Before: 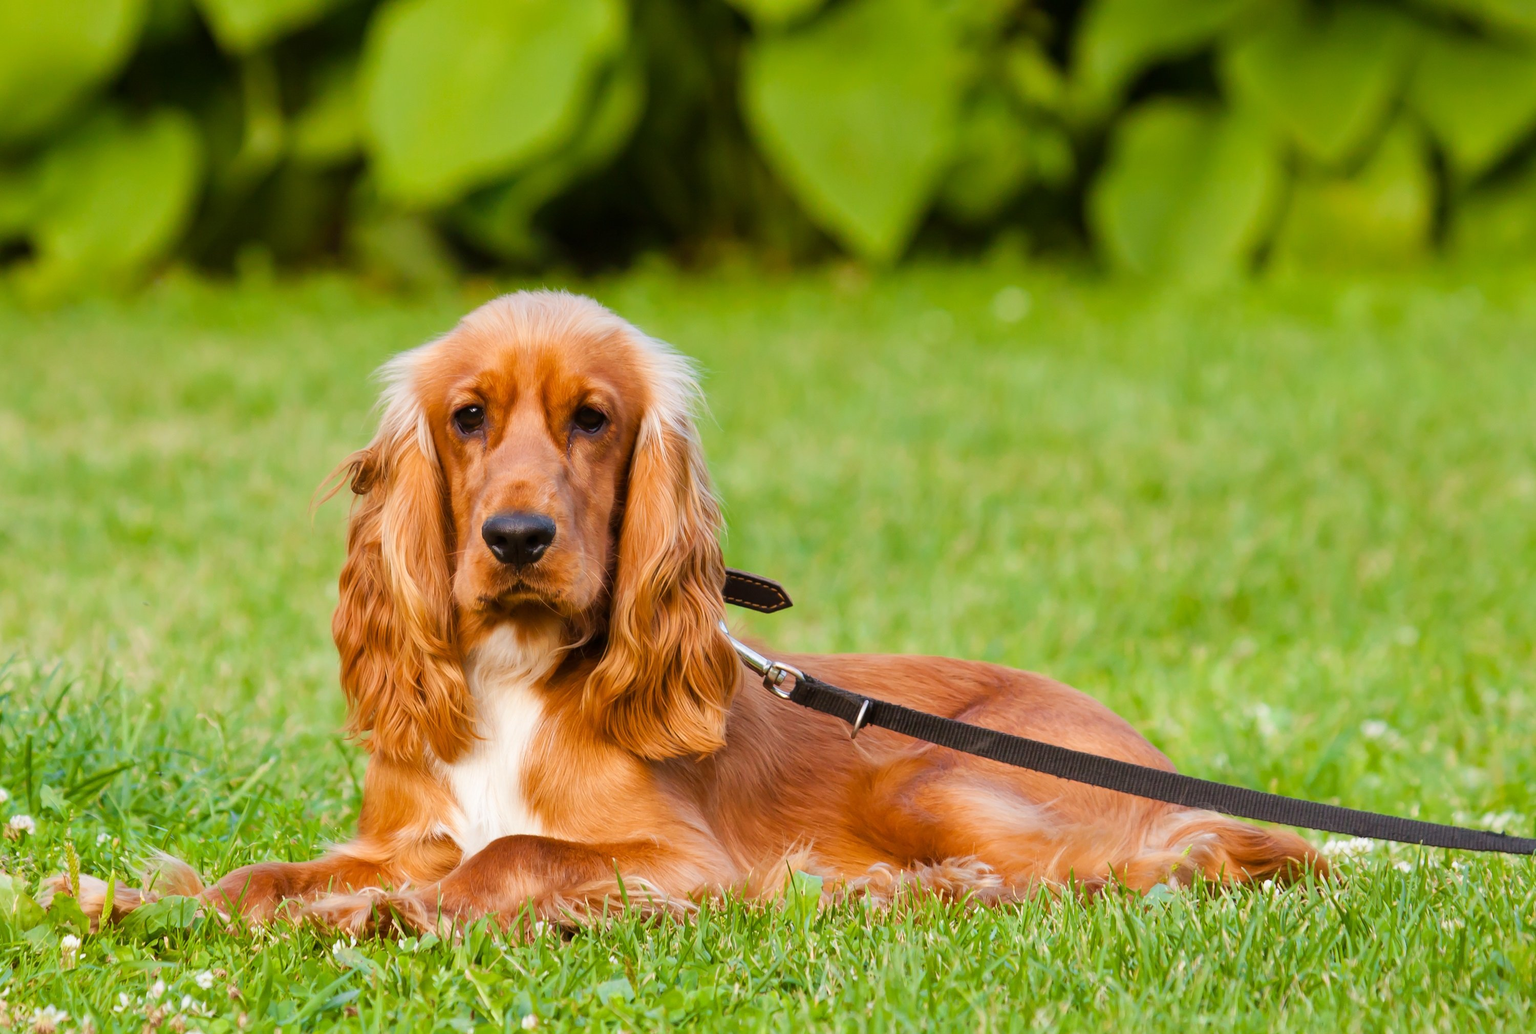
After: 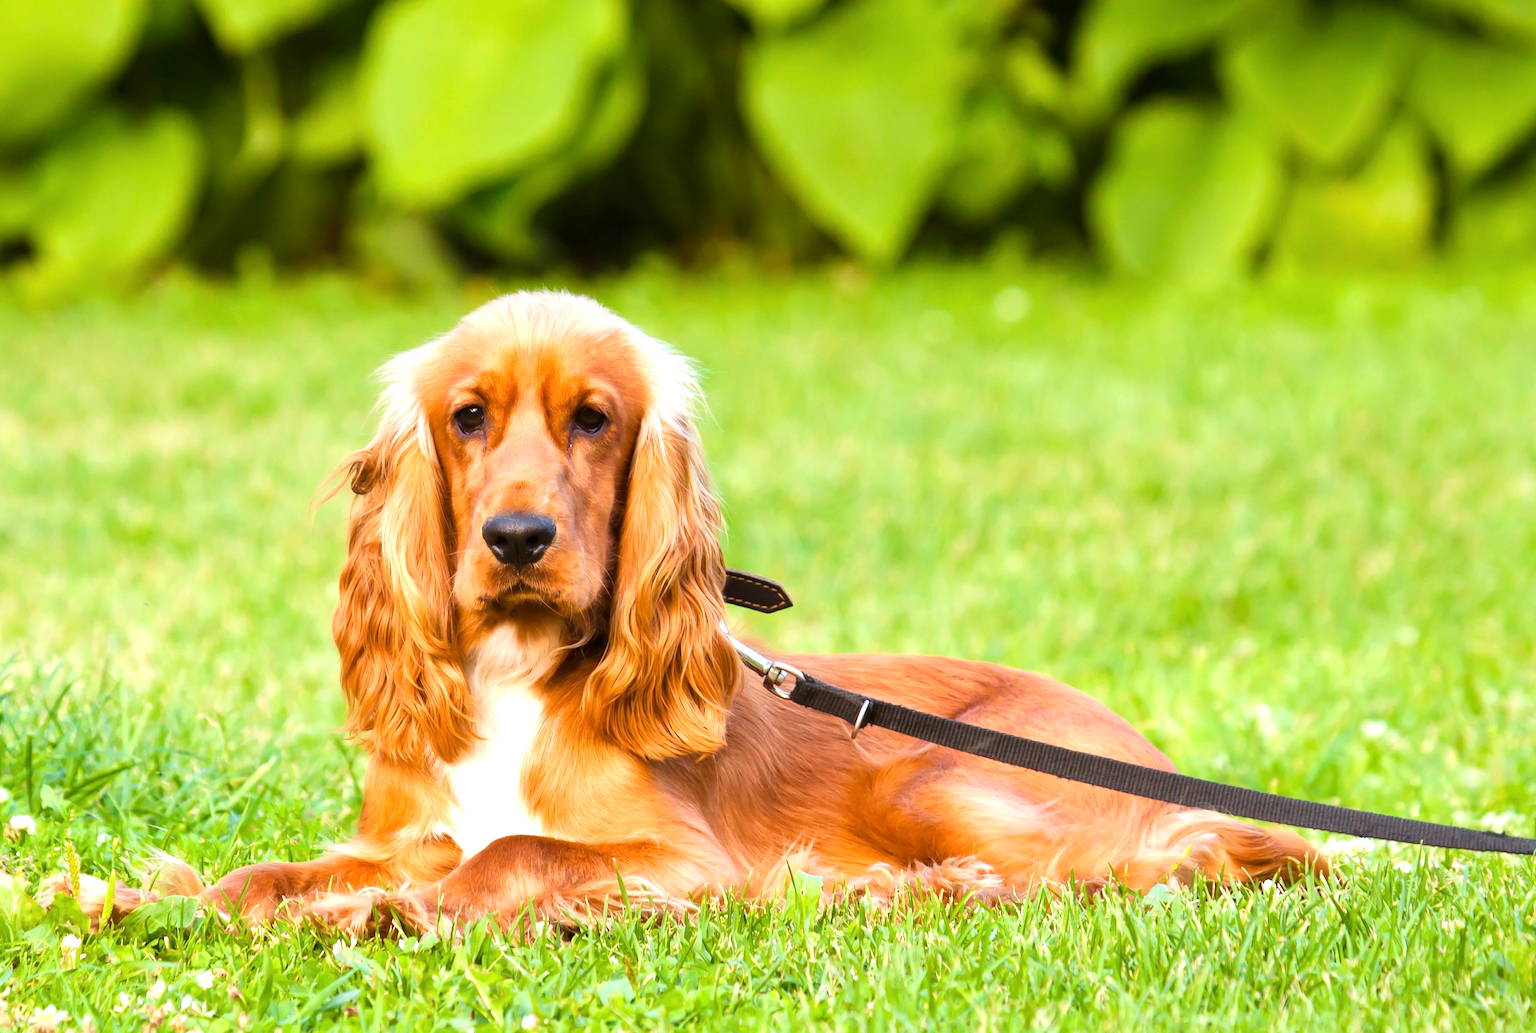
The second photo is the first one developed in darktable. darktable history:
contrast brightness saturation: contrast 0.07
exposure: exposure 0.77 EV, compensate highlight preservation false
